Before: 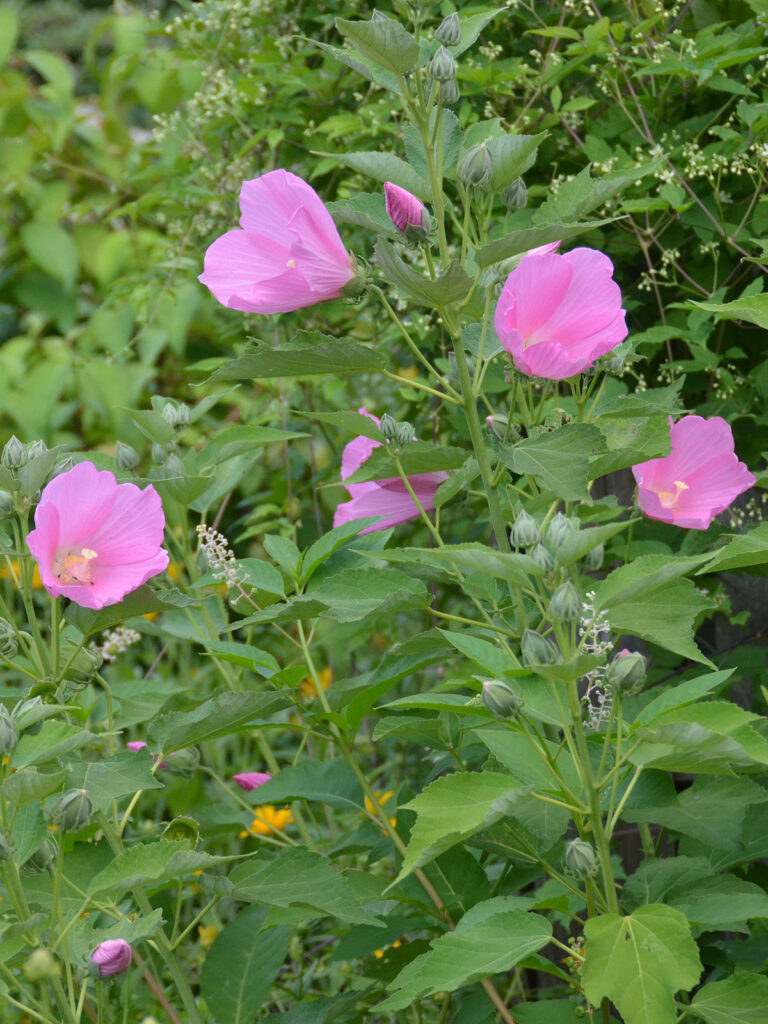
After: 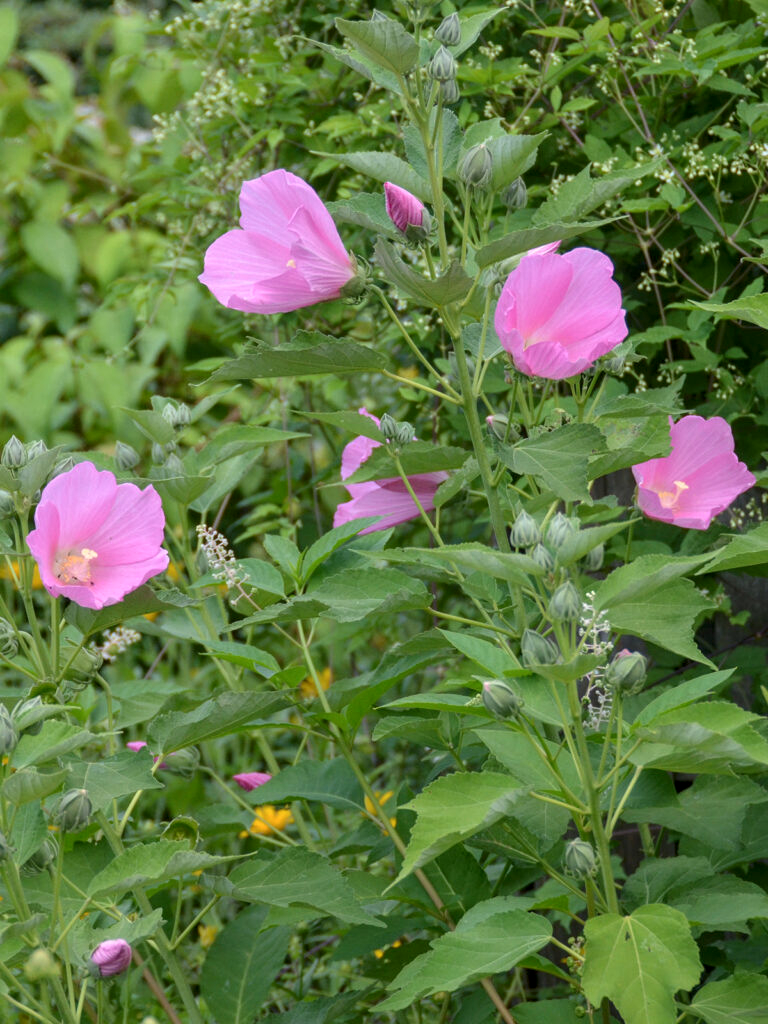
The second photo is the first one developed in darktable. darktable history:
exposure: exposure -0.021 EV
local contrast: on, module defaults
